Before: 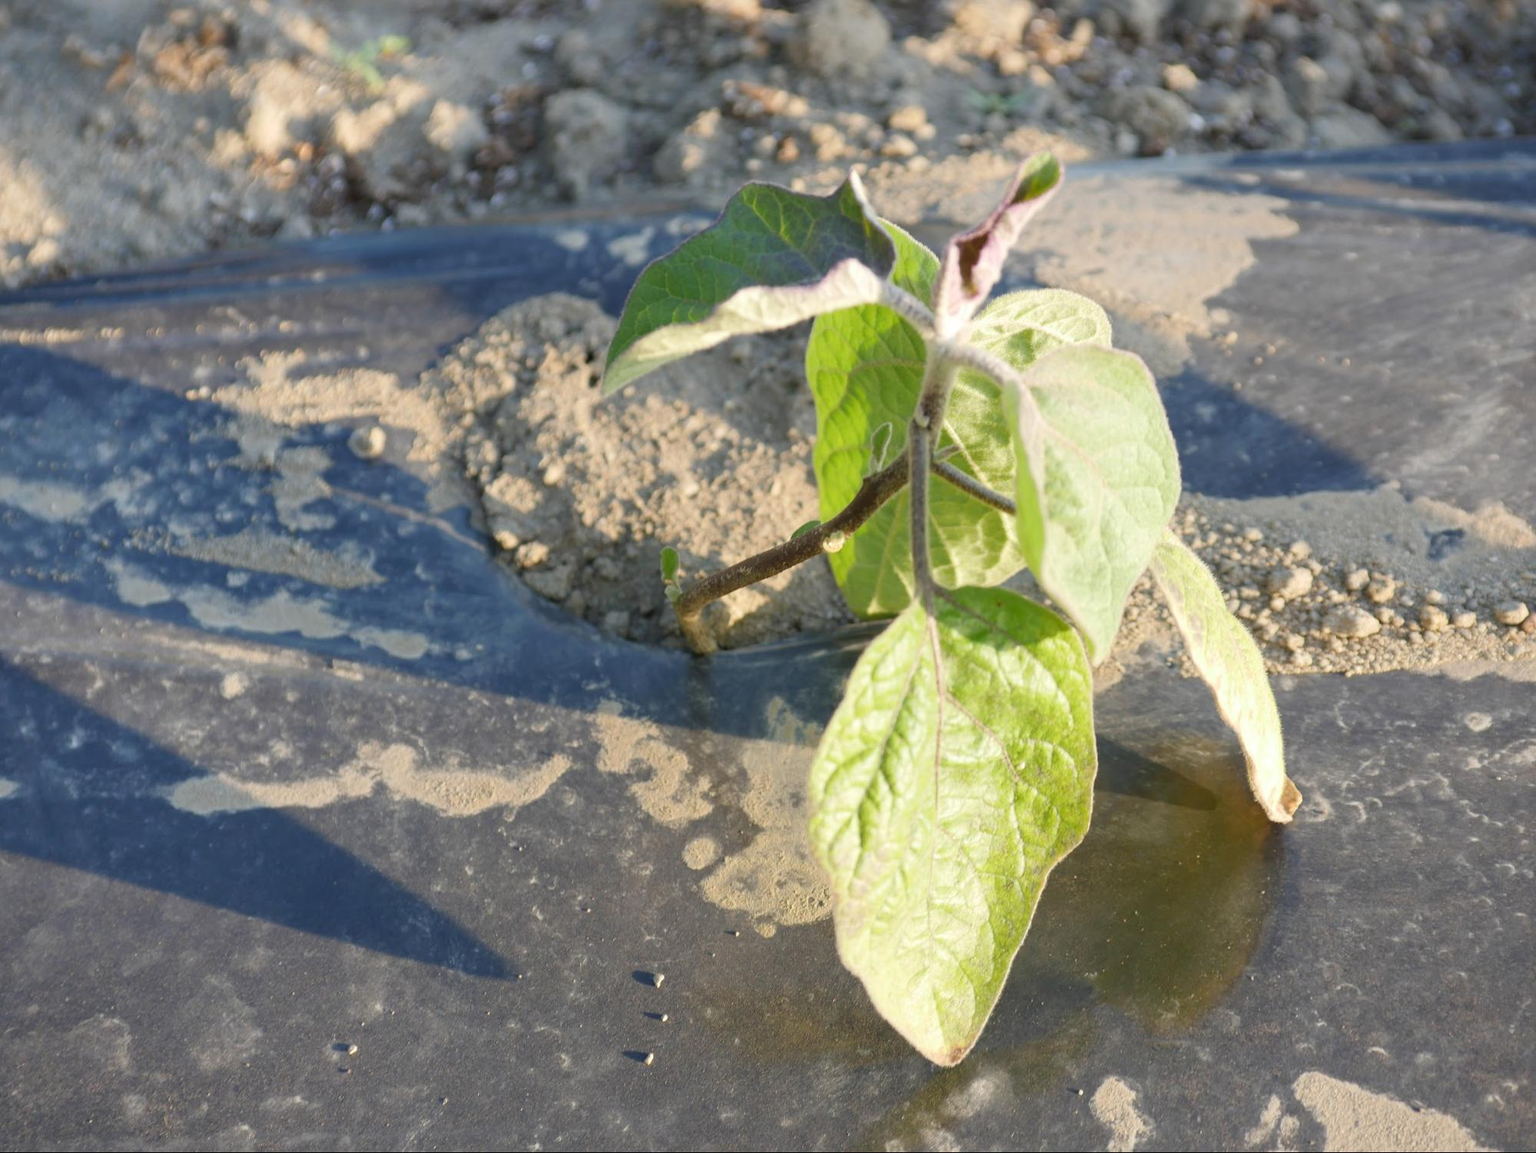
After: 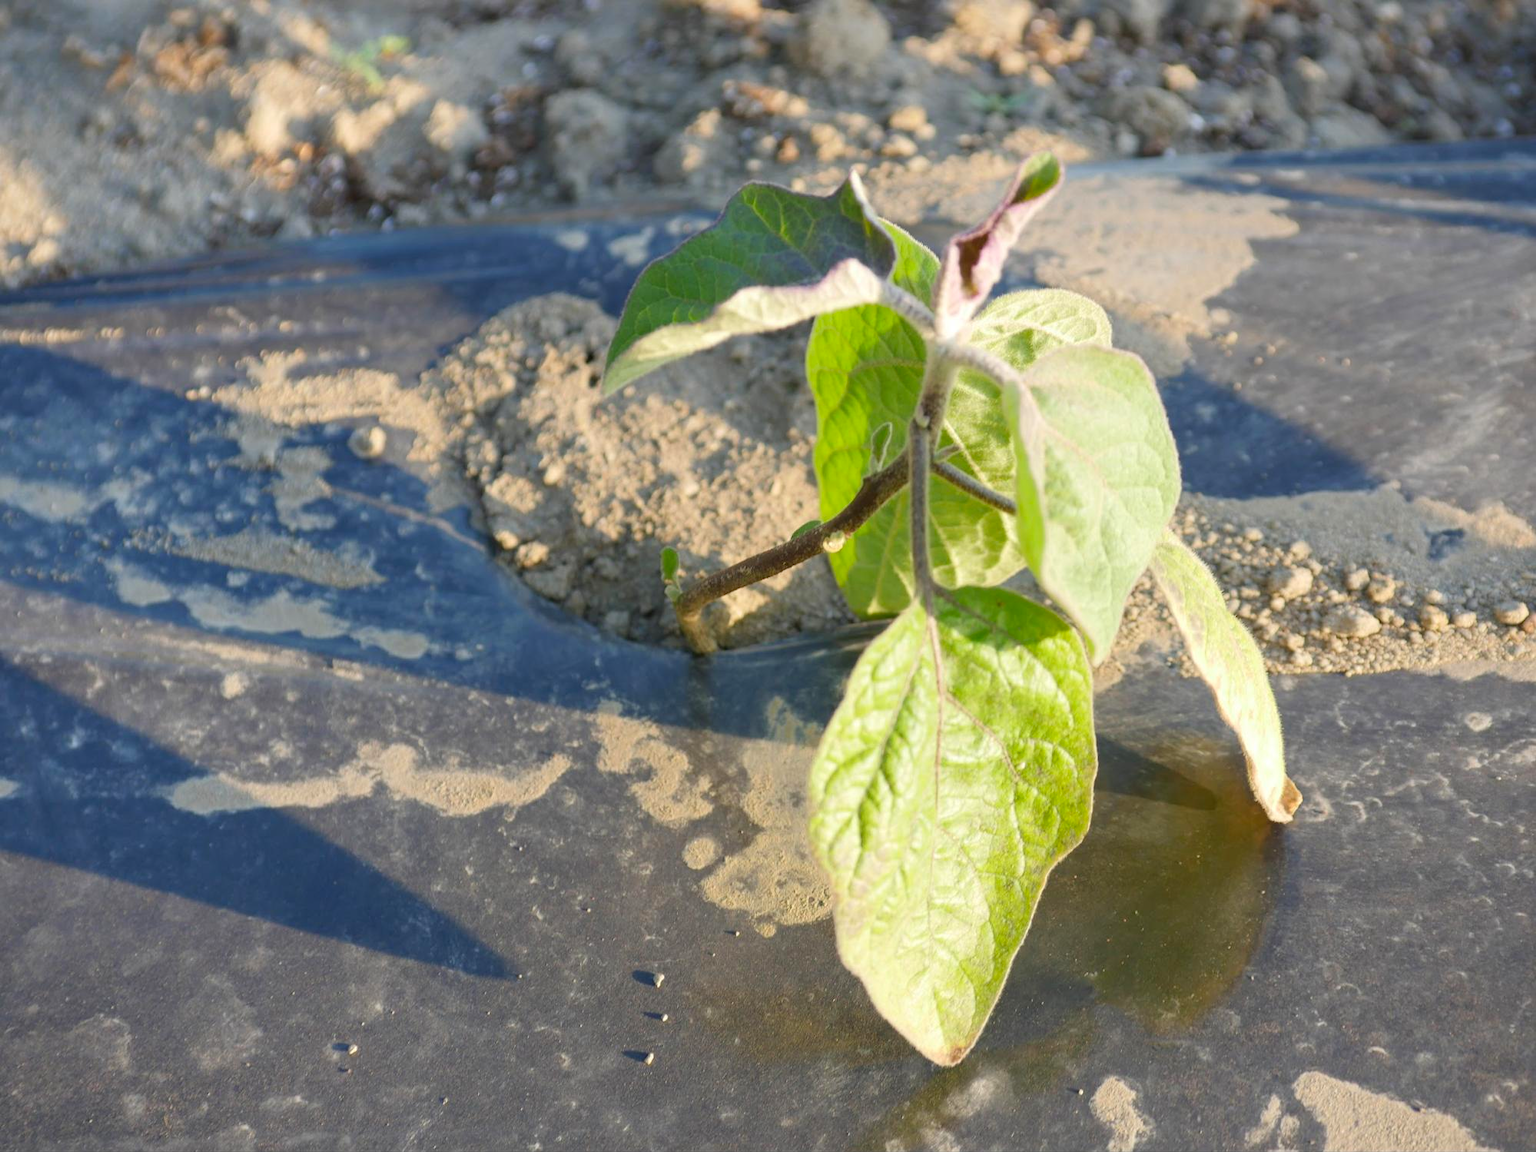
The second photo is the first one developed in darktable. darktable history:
contrast brightness saturation: saturation 0.176
